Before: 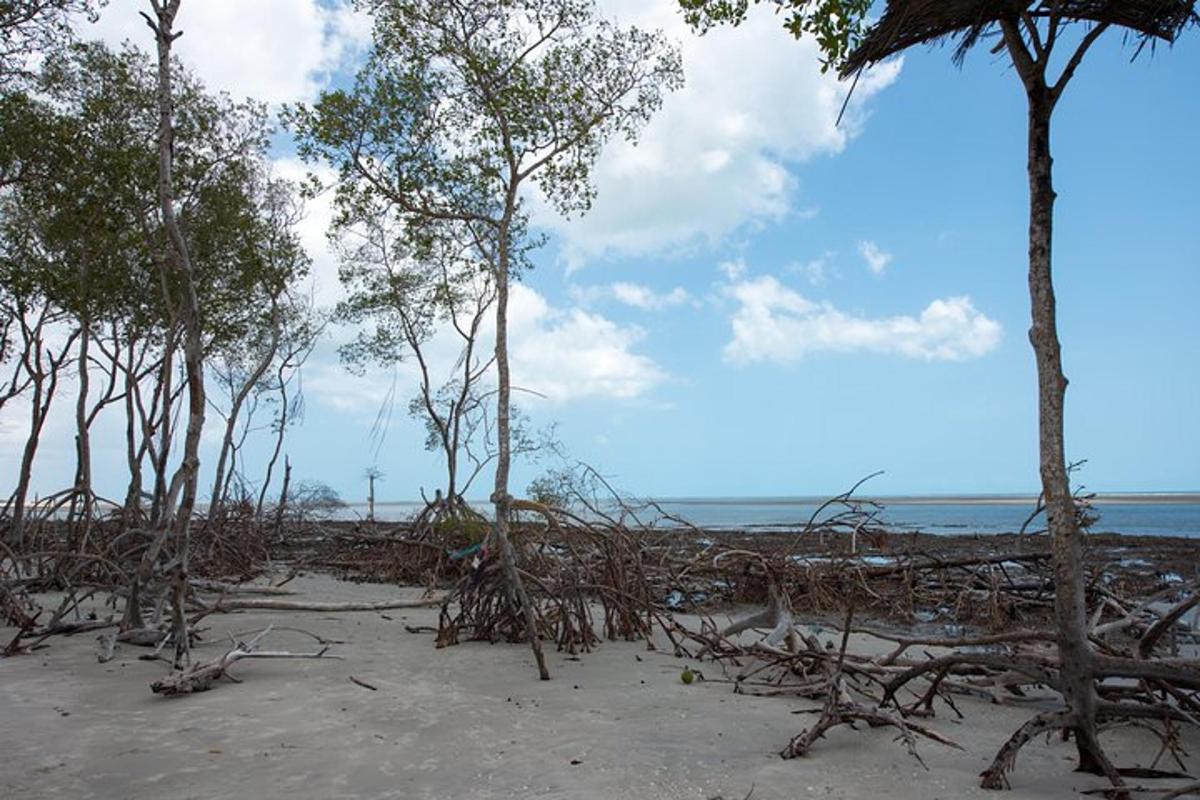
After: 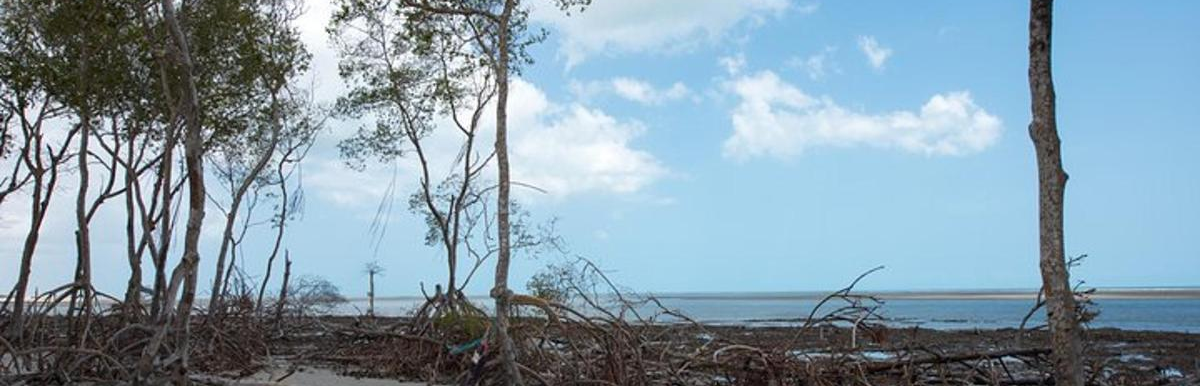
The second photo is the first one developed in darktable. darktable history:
crop and rotate: top 25.723%, bottom 25.931%
